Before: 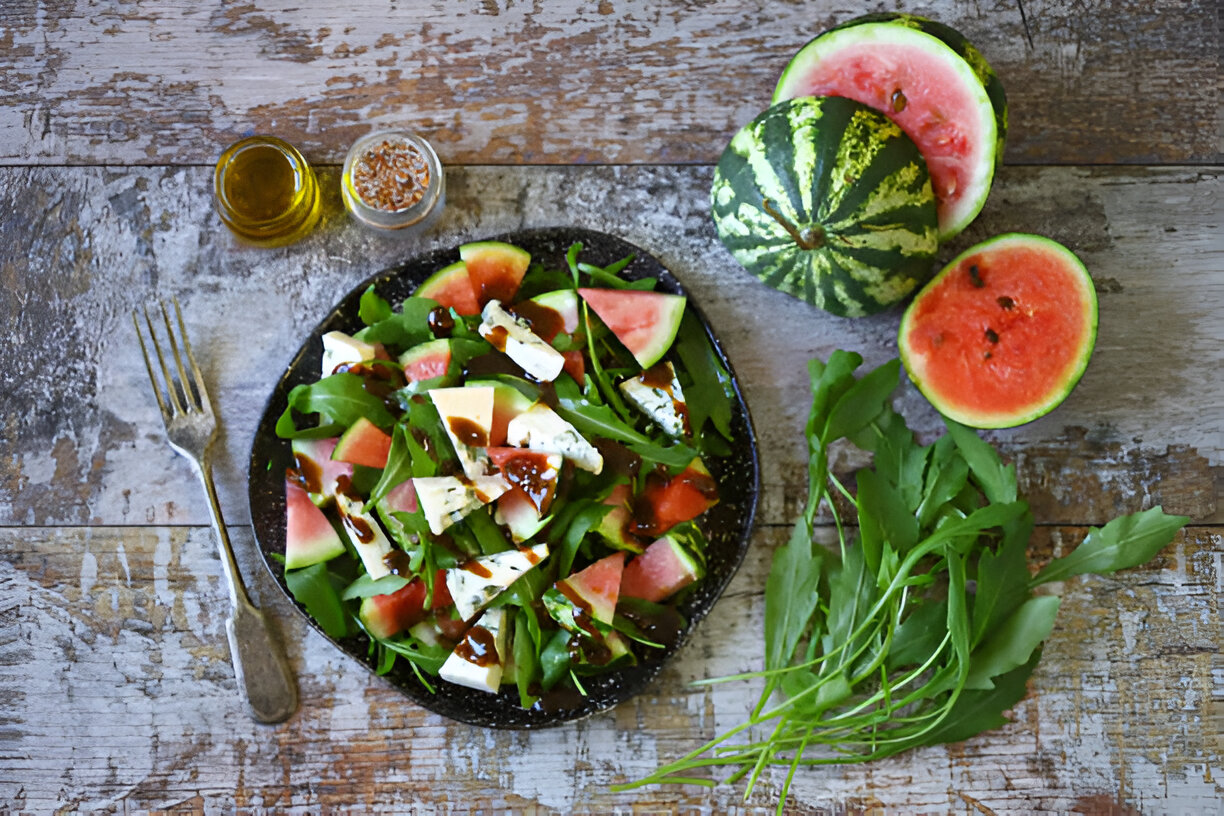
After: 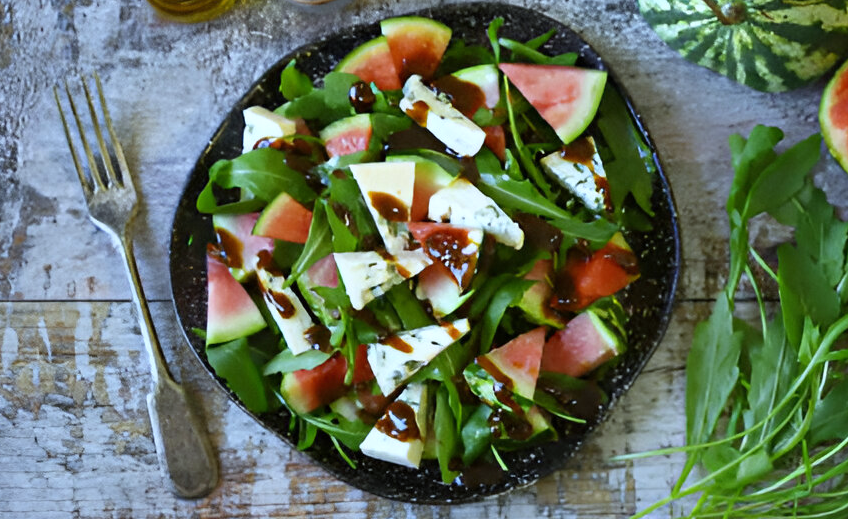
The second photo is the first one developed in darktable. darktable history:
crop: left 6.488%, top 27.668%, right 24.183%, bottom 8.656%
white balance: red 0.925, blue 1.046
